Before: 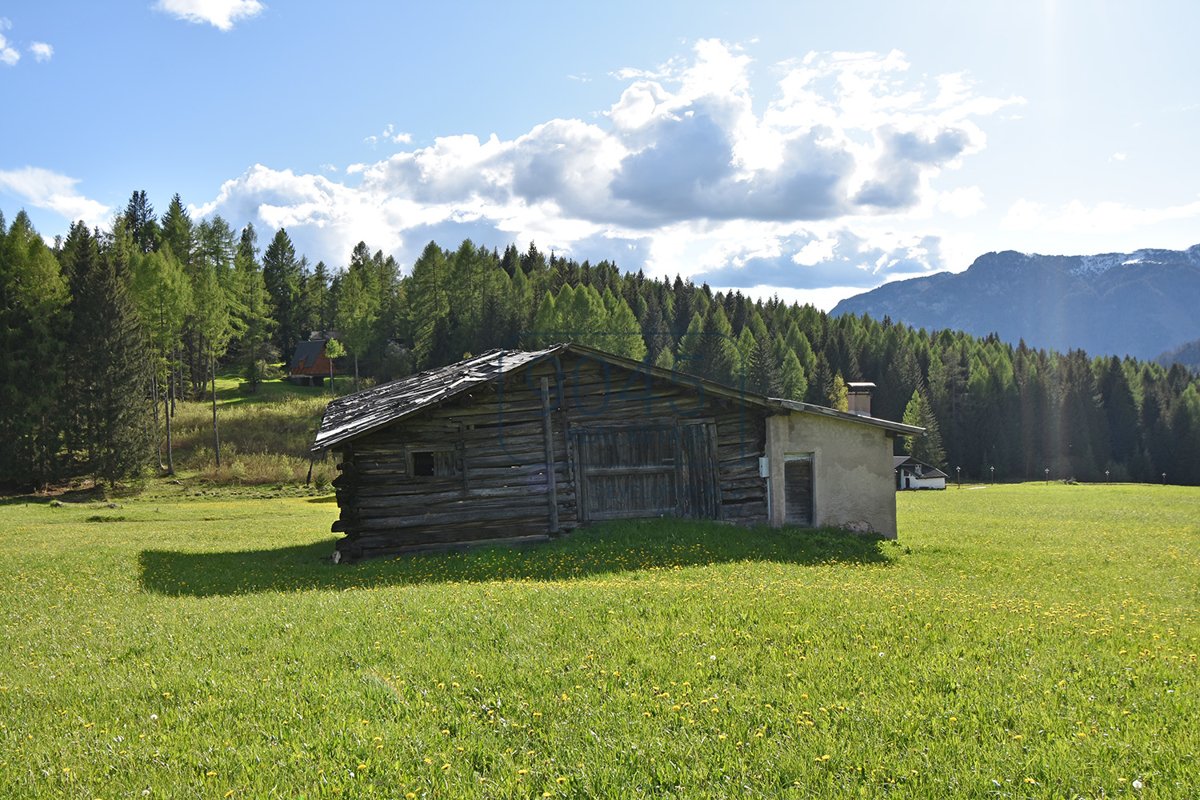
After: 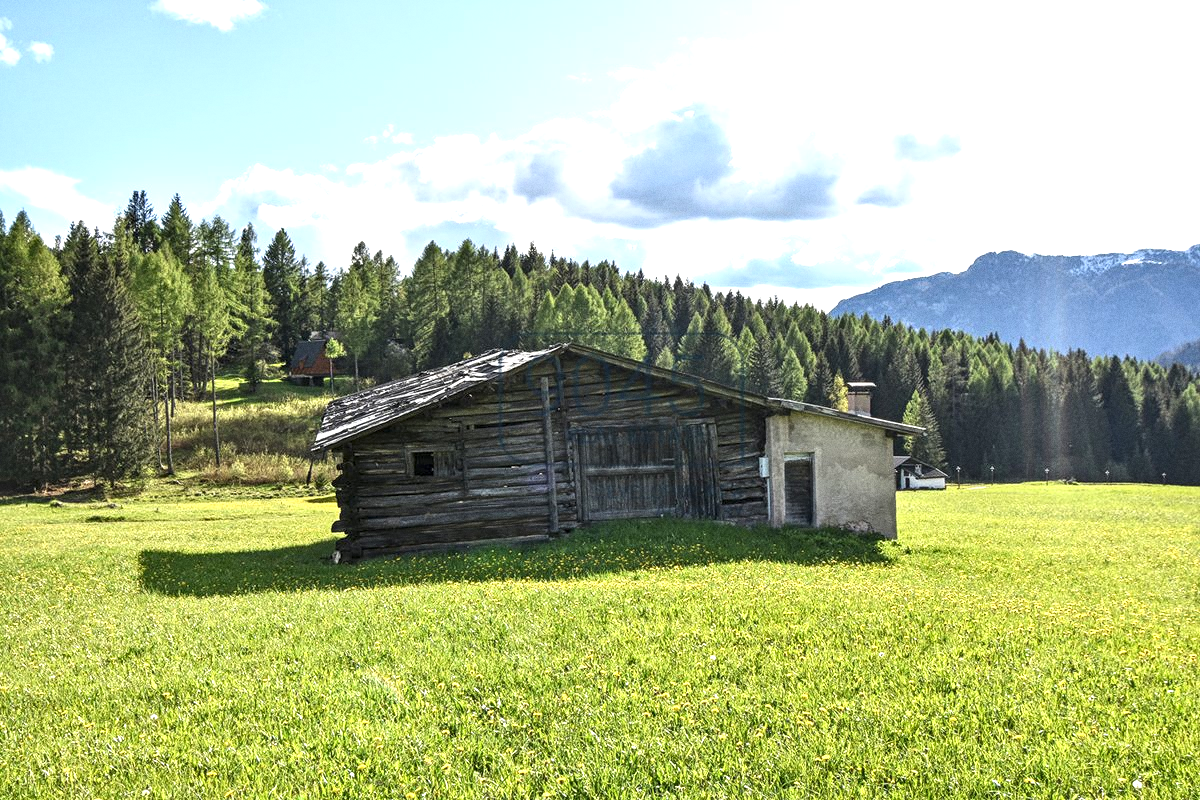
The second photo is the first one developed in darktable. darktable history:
exposure: black level correction 0, exposure 0.7 EV, compensate exposure bias true, compensate highlight preservation false
grain: coarseness 0.09 ISO
rgb curve: curves: ch0 [(0, 0) (0.078, 0.051) (0.929, 0.956) (1, 1)], compensate middle gray true
local contrast: detail 150%
